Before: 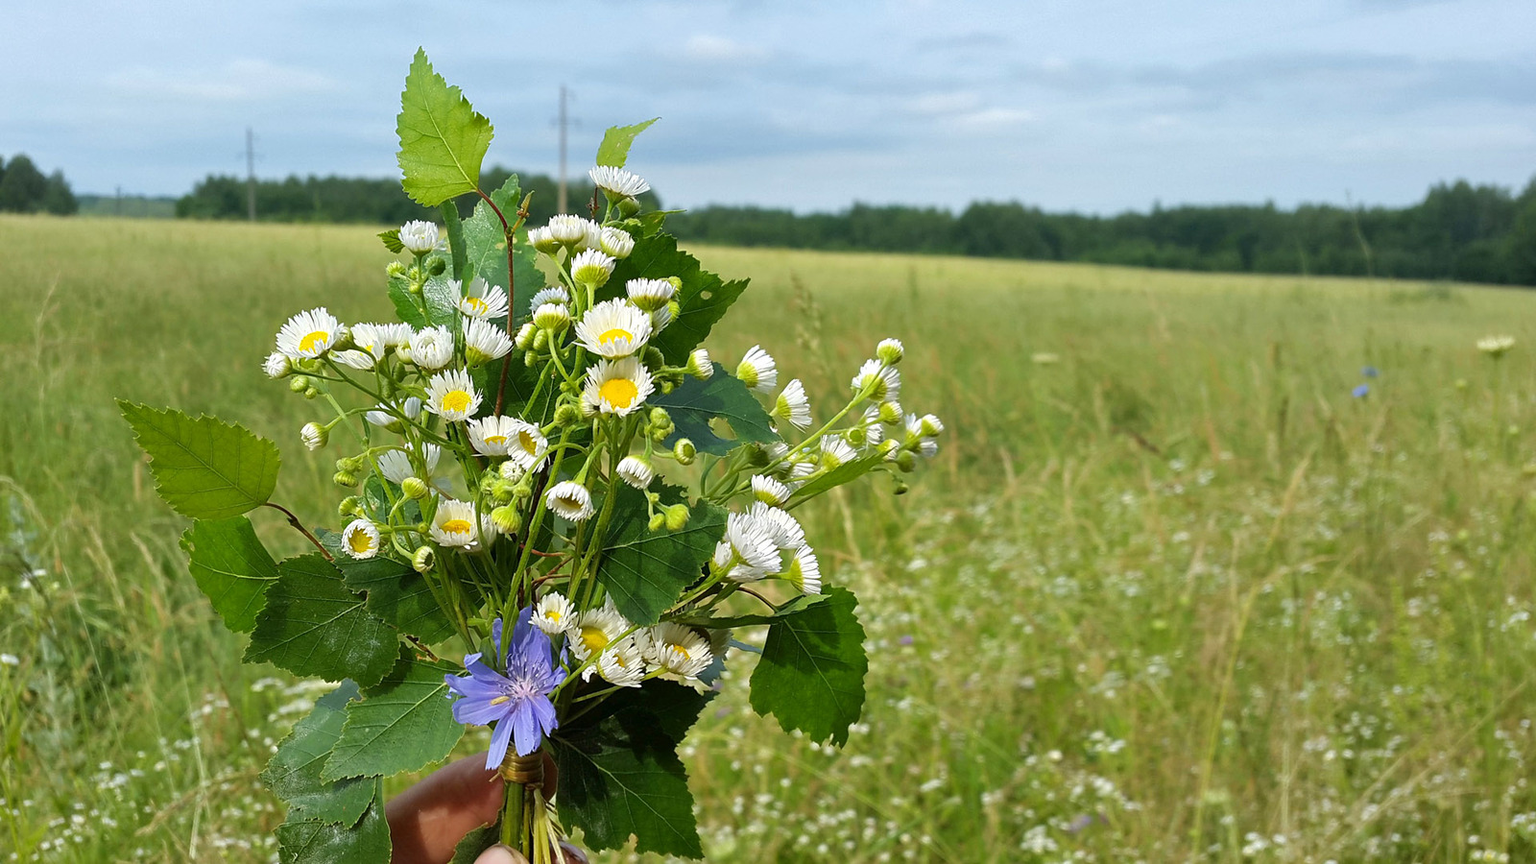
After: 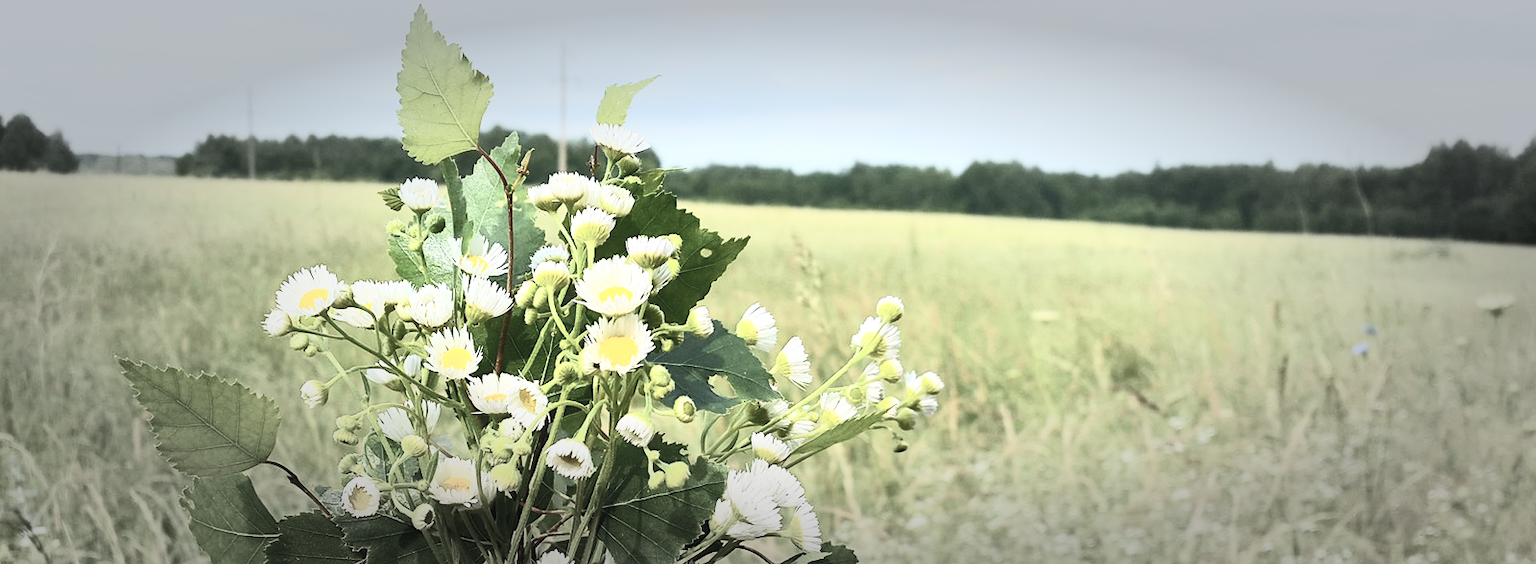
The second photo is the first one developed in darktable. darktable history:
vignetting: fall-off start 48.23%, automatic ratio true, width/height ratio 1.293
crop and rotate: top 4.954%, bottom 29.682%
contrast brightness saturation: contrast 0.587, brightness 0.577, saturation -0.331
